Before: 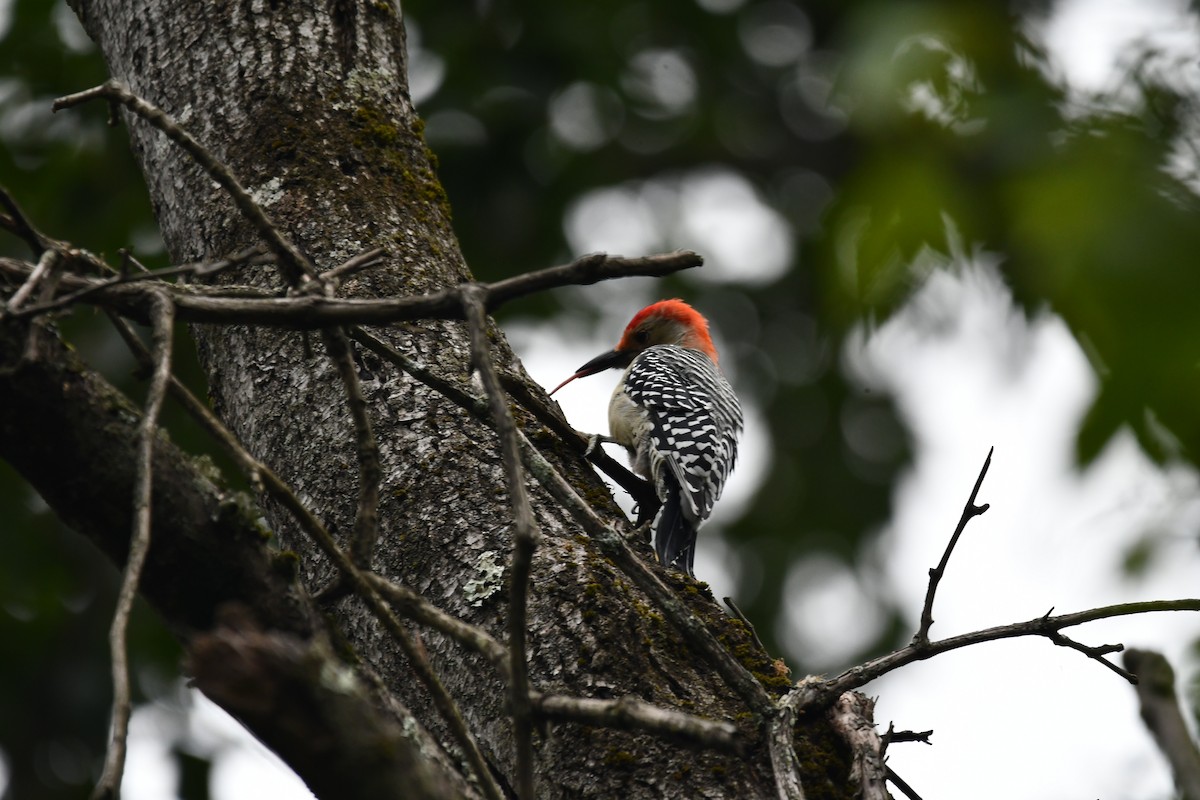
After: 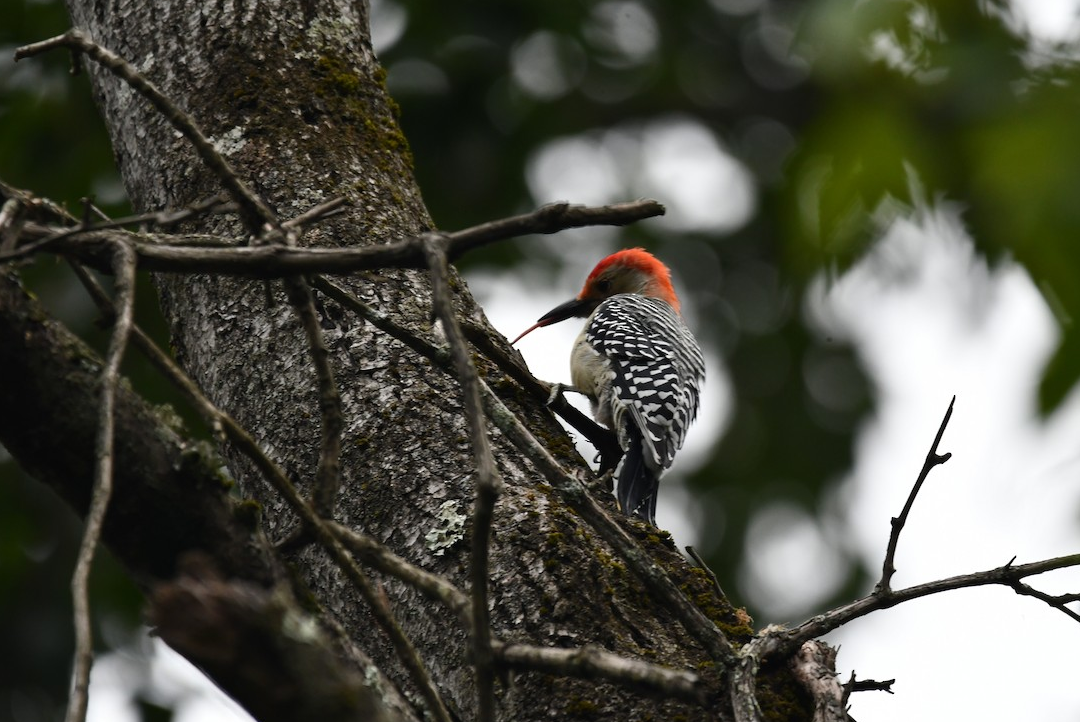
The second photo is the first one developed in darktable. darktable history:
crop: left 3.197%, top 6.391%, right 6.8%, bottom 3.27%
